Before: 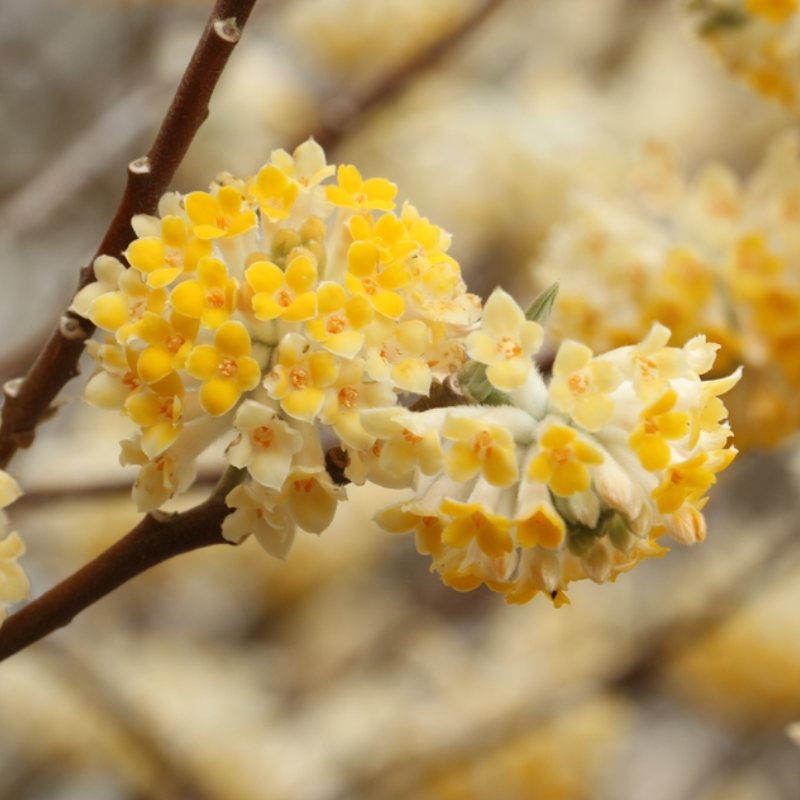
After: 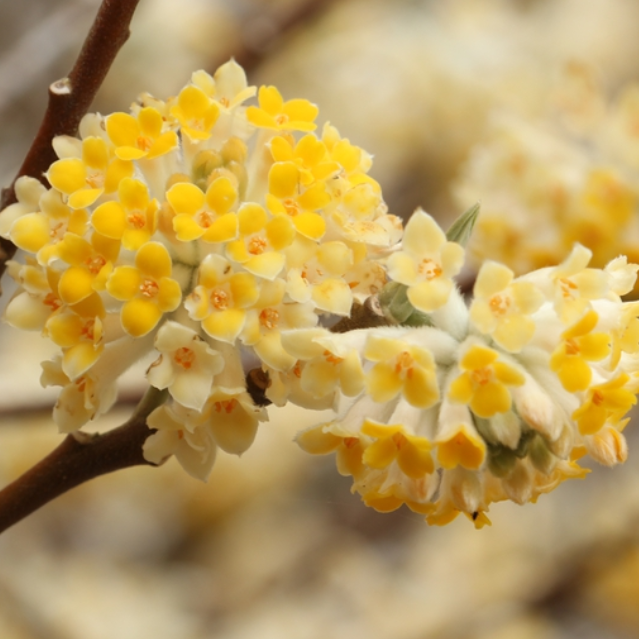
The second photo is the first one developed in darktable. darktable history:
crop and rotate: left 10.105%, top 10.072%, right 9.899%, bottom 10.035%
